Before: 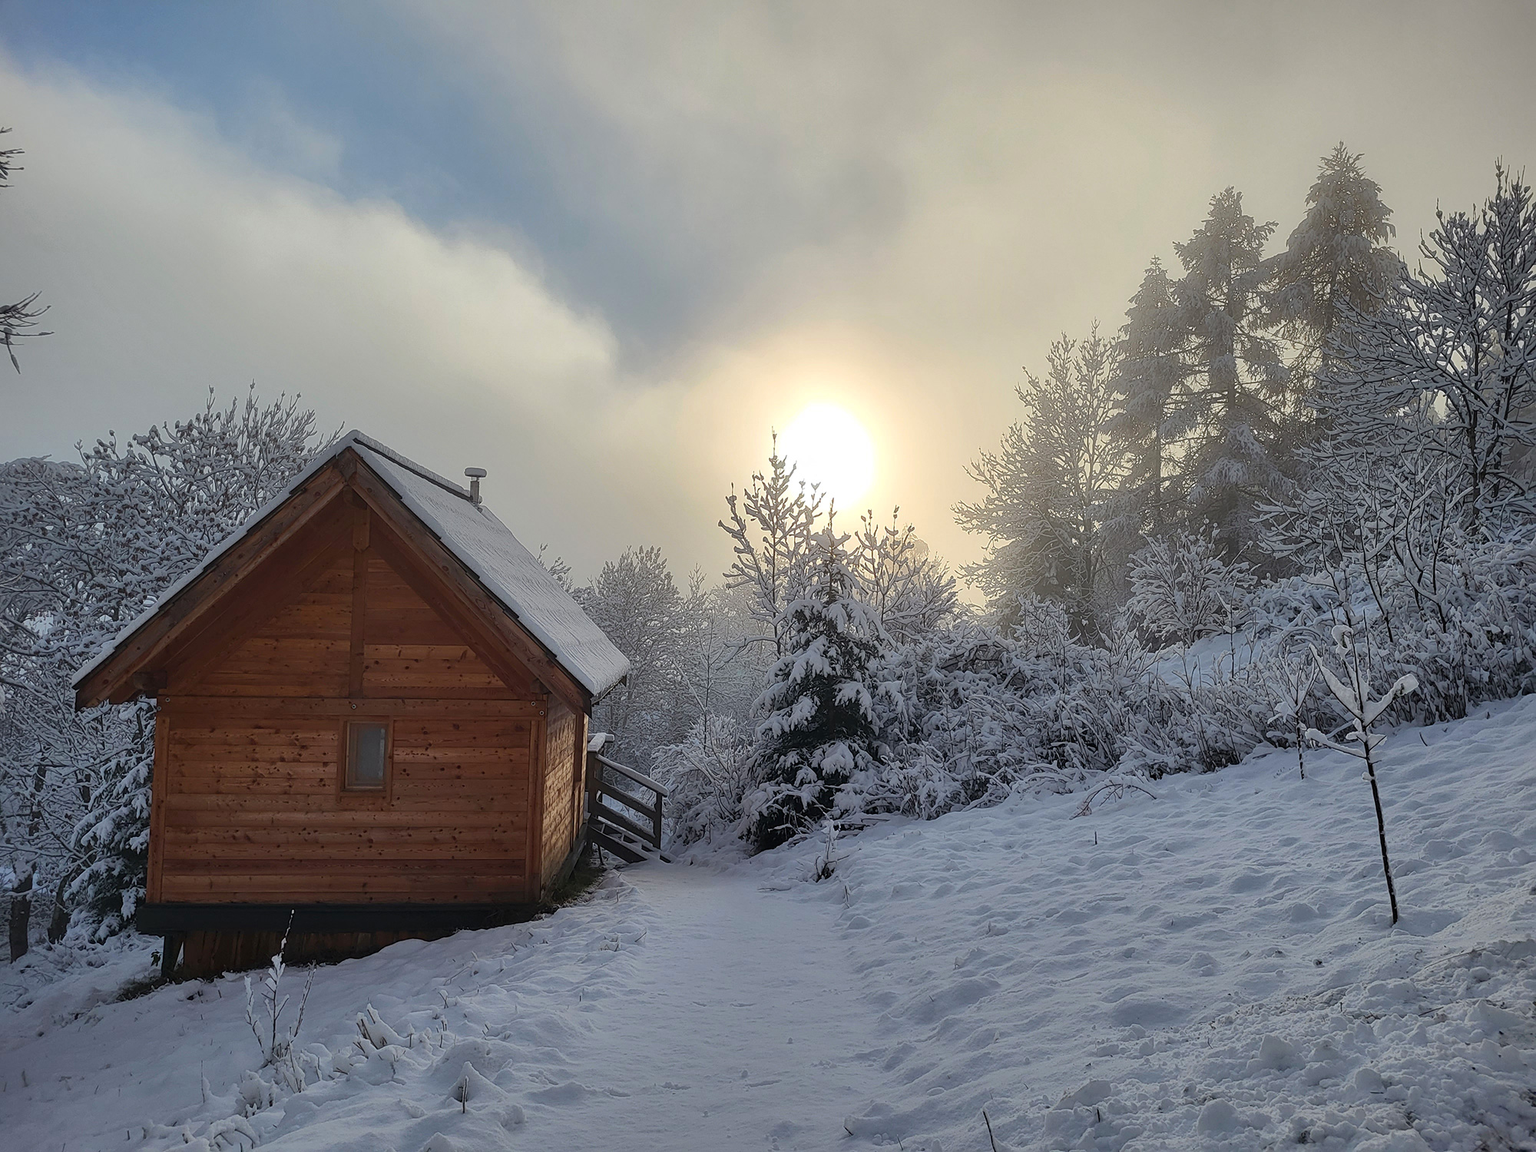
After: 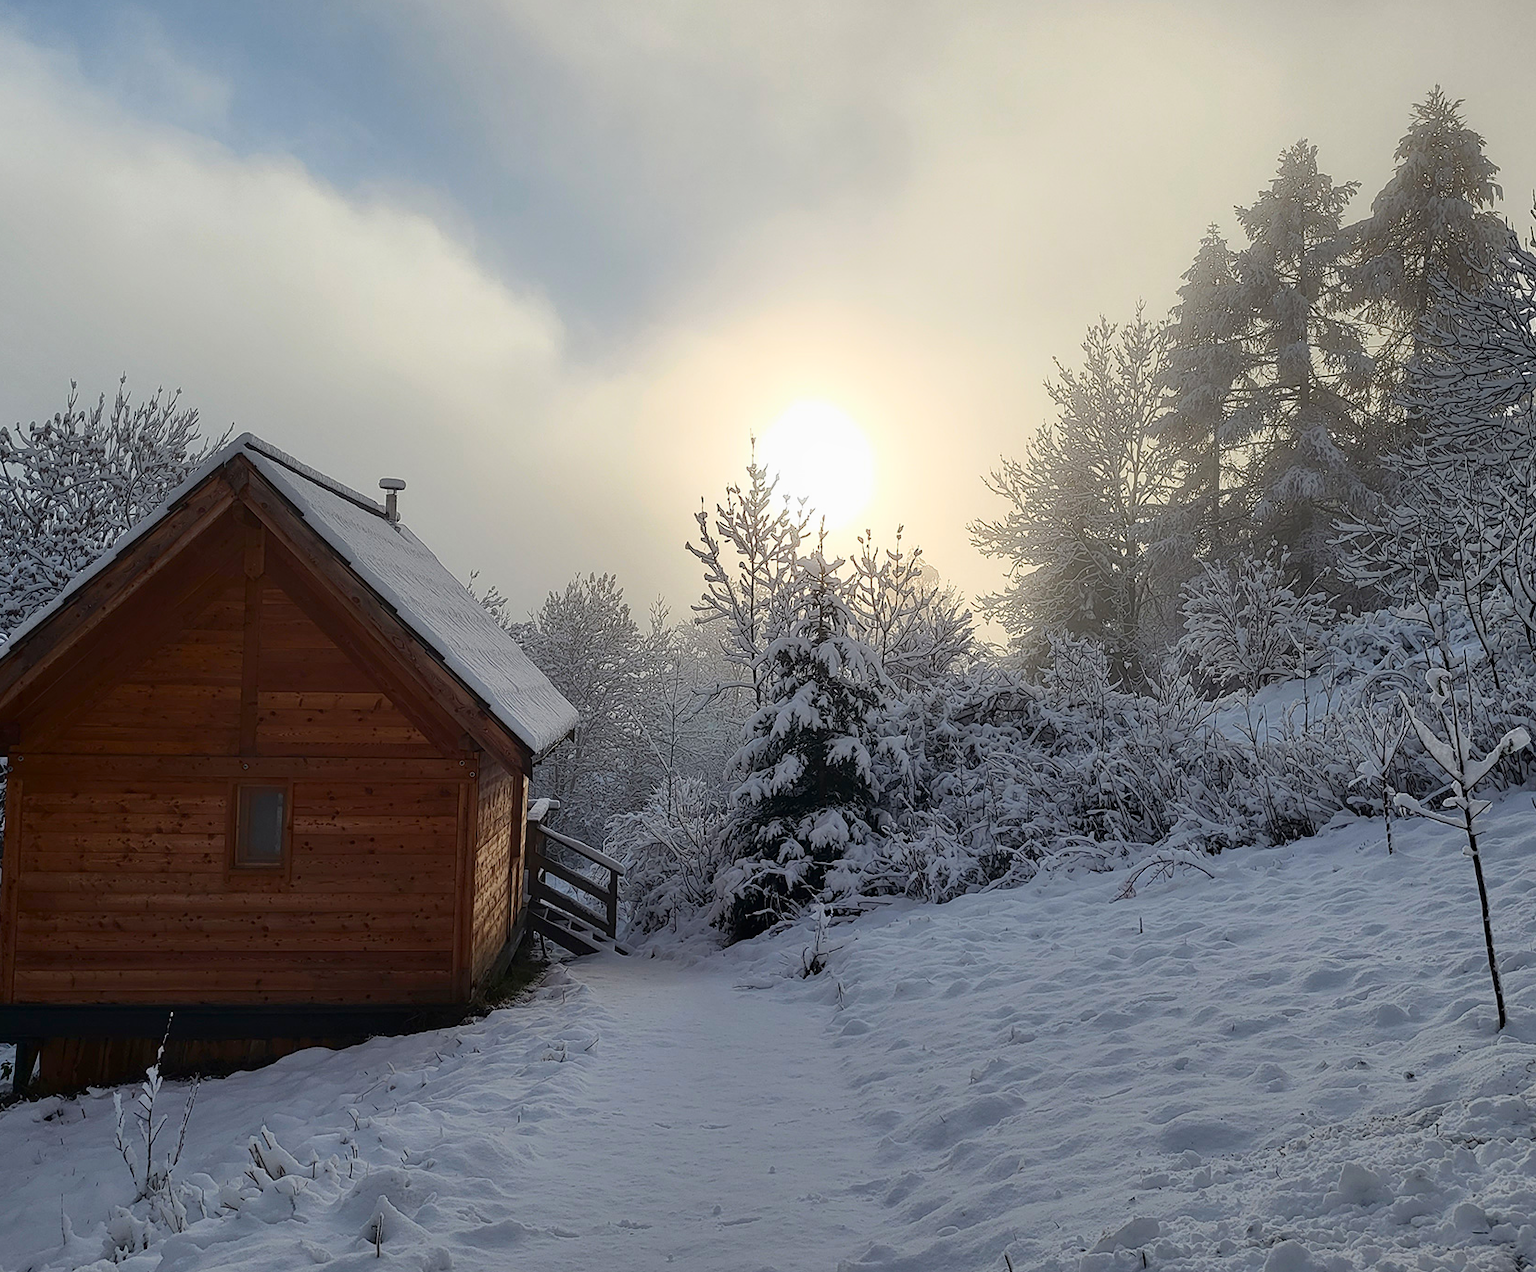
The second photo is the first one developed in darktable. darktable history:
shadows and highlights: shadows -62.32, white point adjustment -5.22, highlights 61.59
crop: left 9.807%, top 6.259%, right 7.334%, bottom 2.177%
